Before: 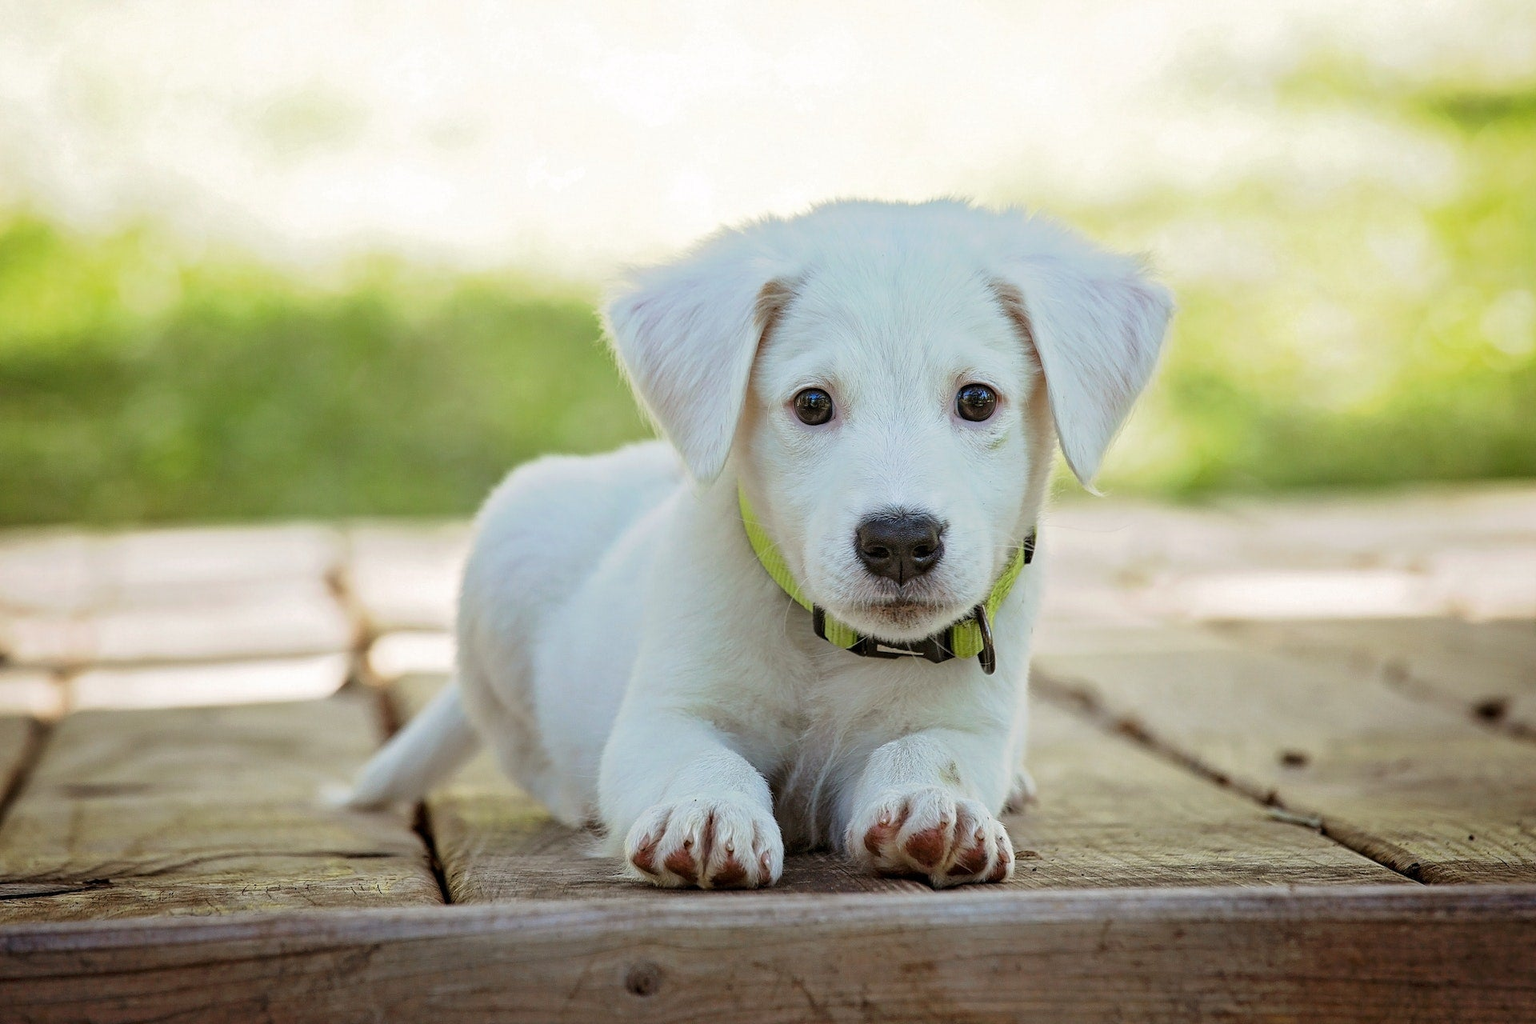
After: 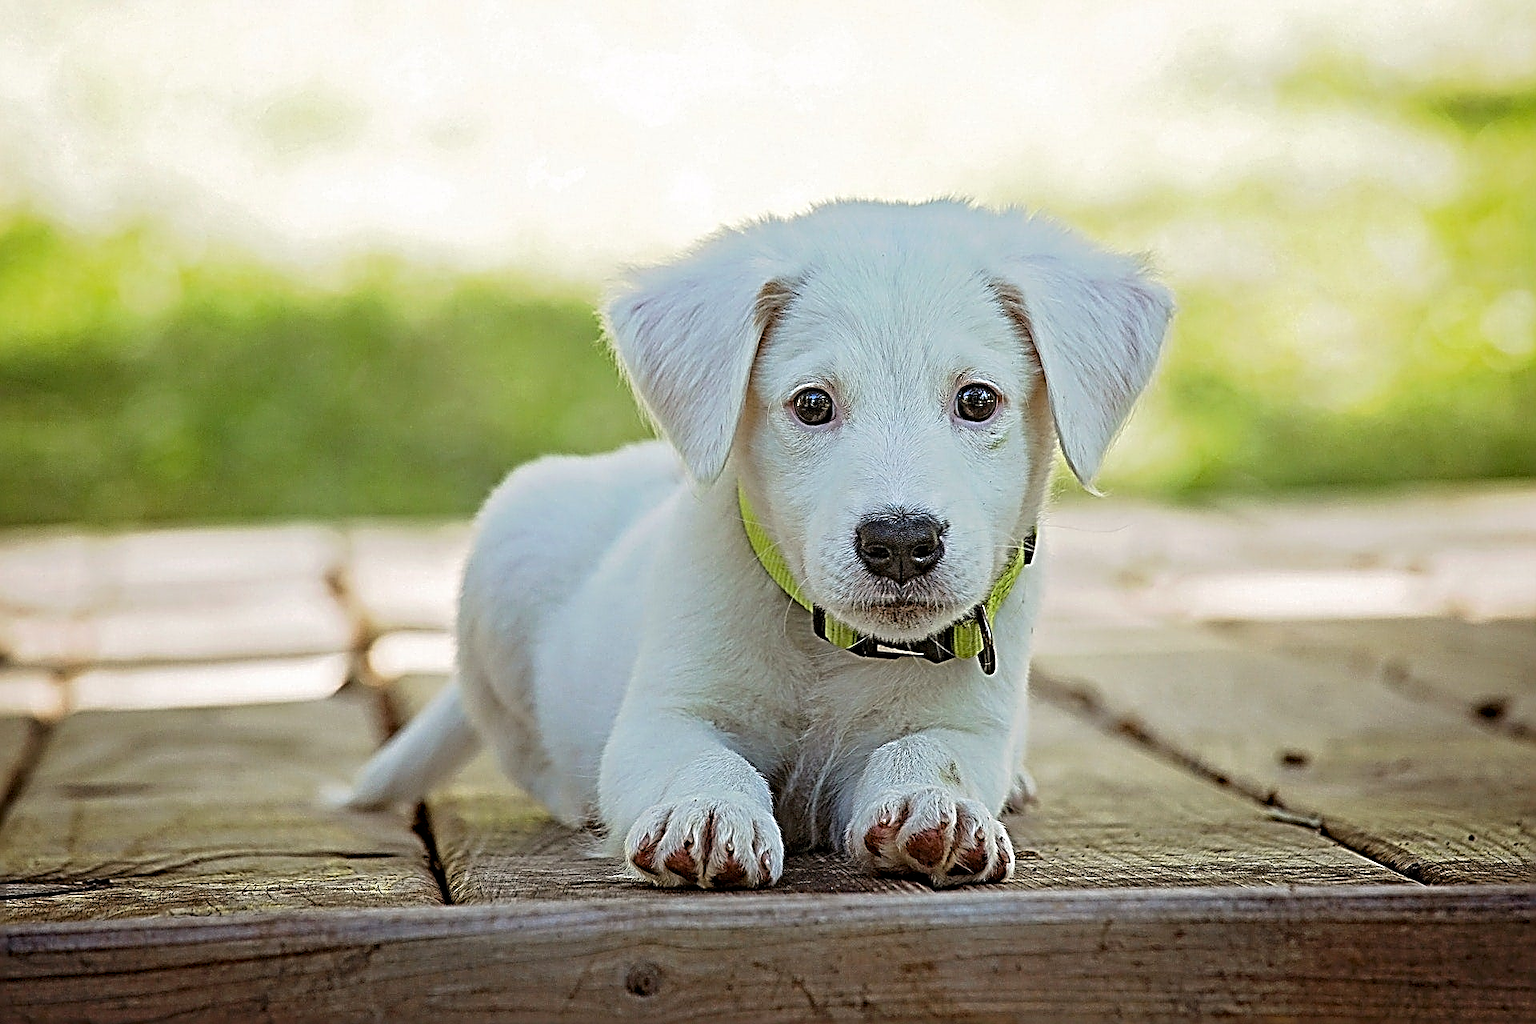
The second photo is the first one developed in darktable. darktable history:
levels: mode automatic, gray 50.8%
haze removal: compatibility mode true, adaptive false
sharpen: radius 3.158, amount 1.731
